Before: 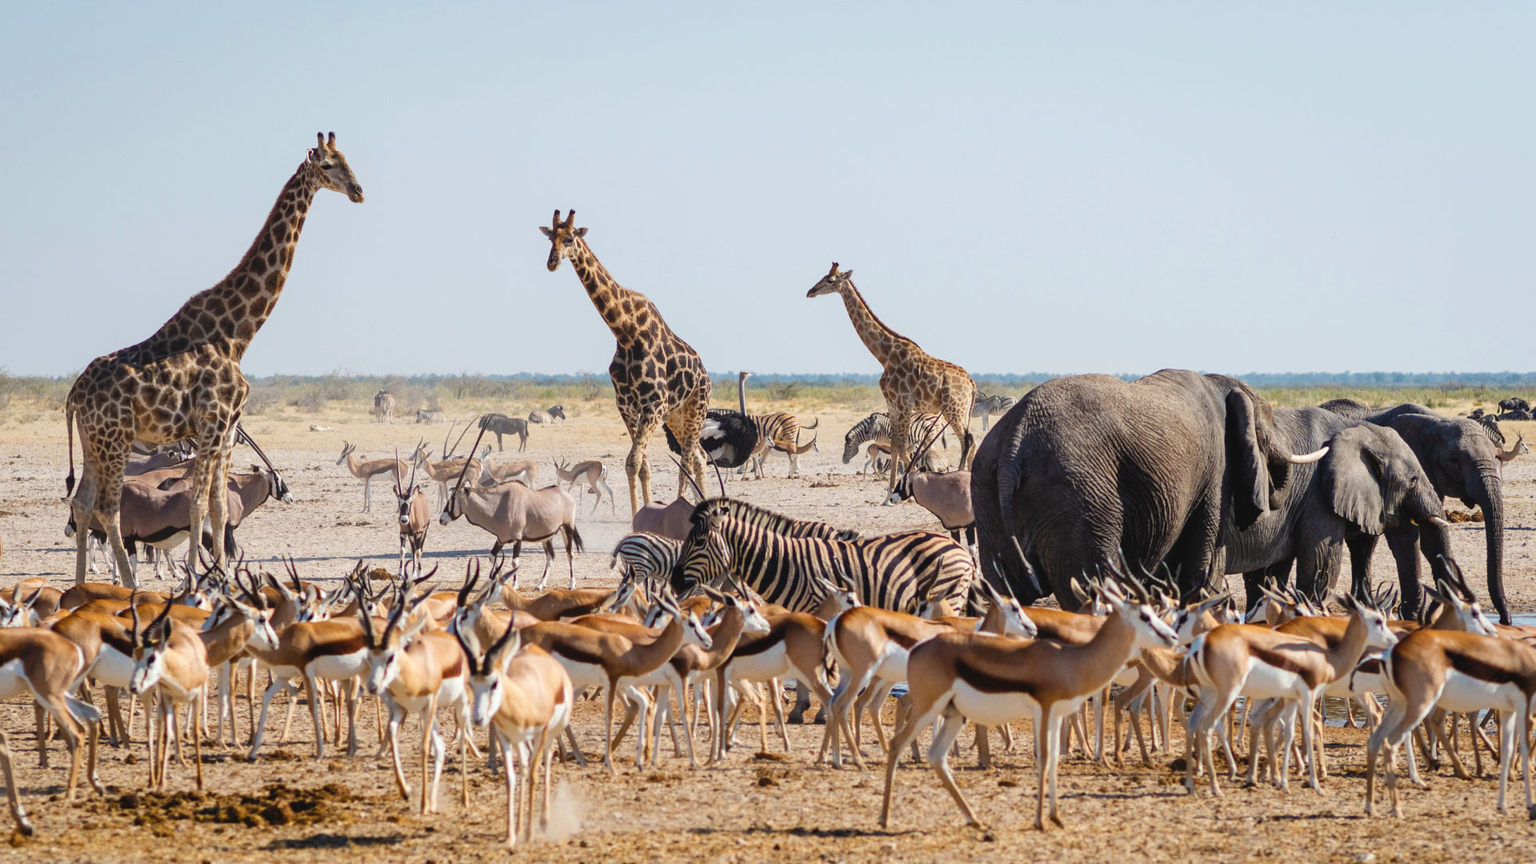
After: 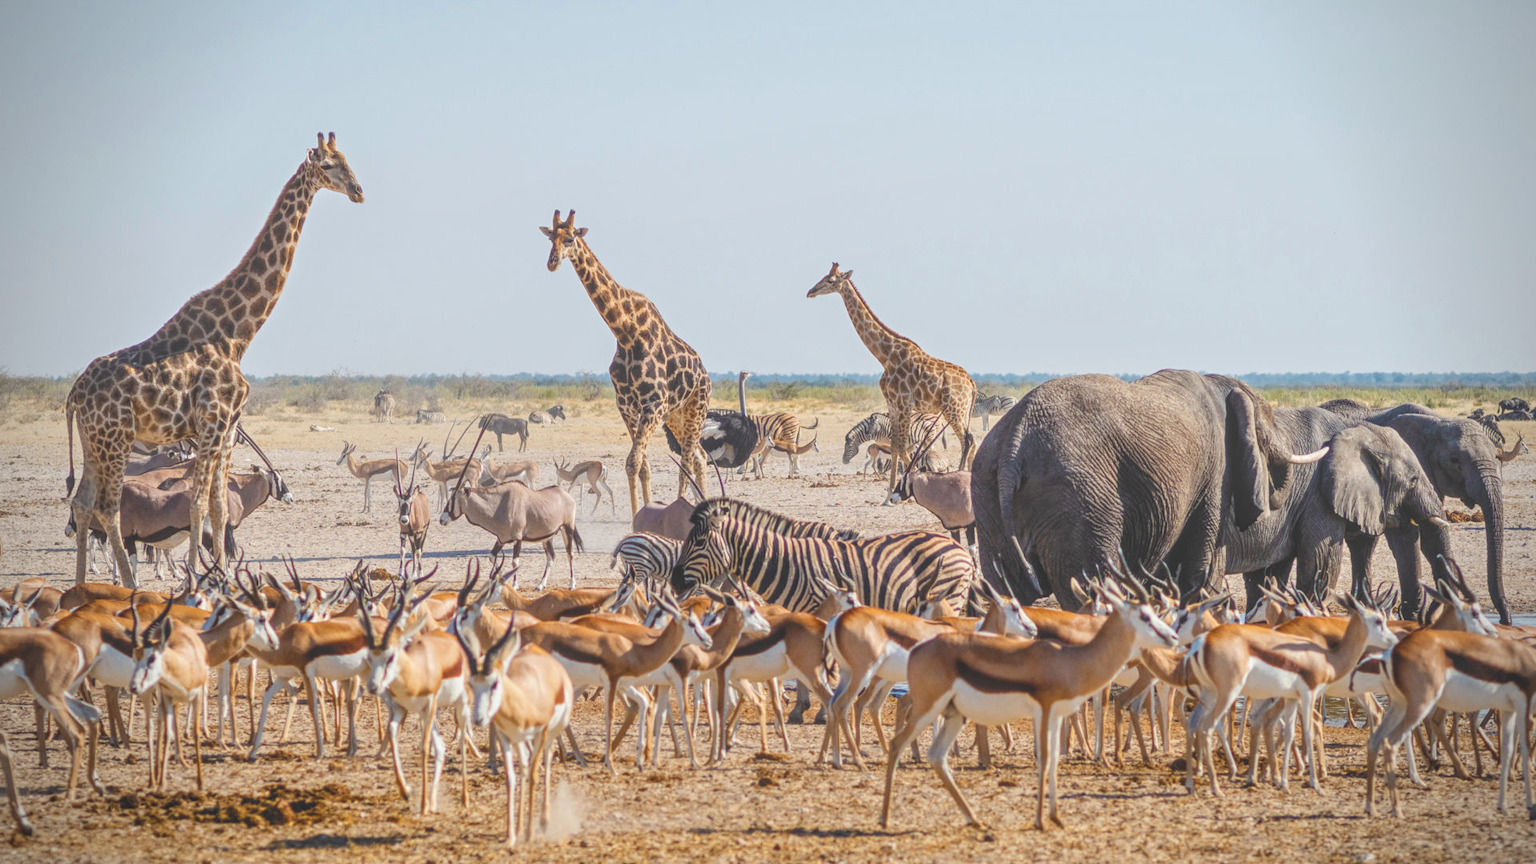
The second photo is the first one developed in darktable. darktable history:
local contrast: highlights 73%, shadows 21%, midtone range 0.193
vignetting: fall-off radius 61.19%, brightness -0.709, saturation -0.483
